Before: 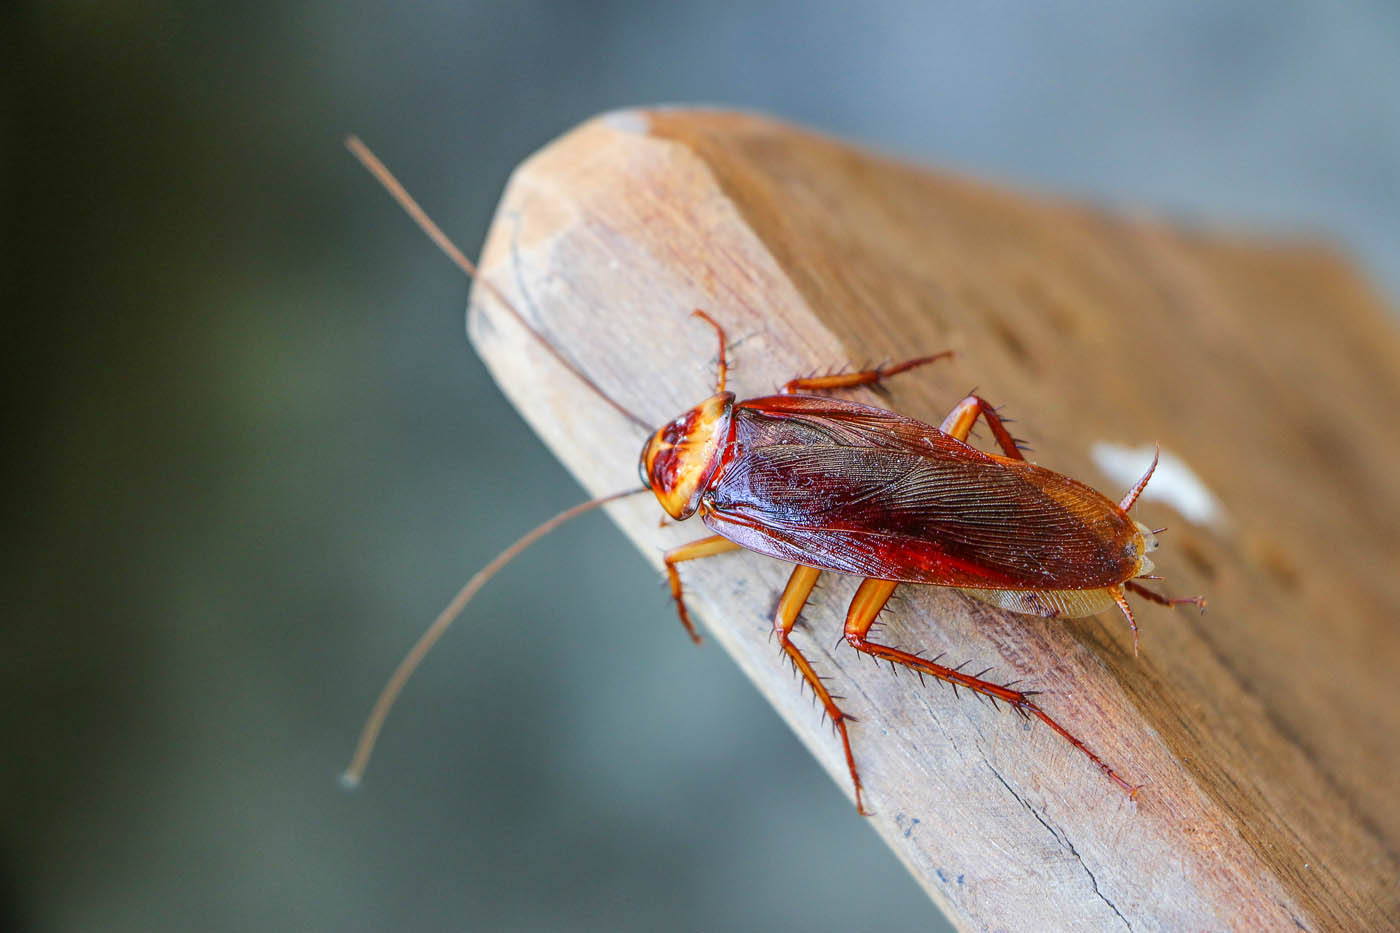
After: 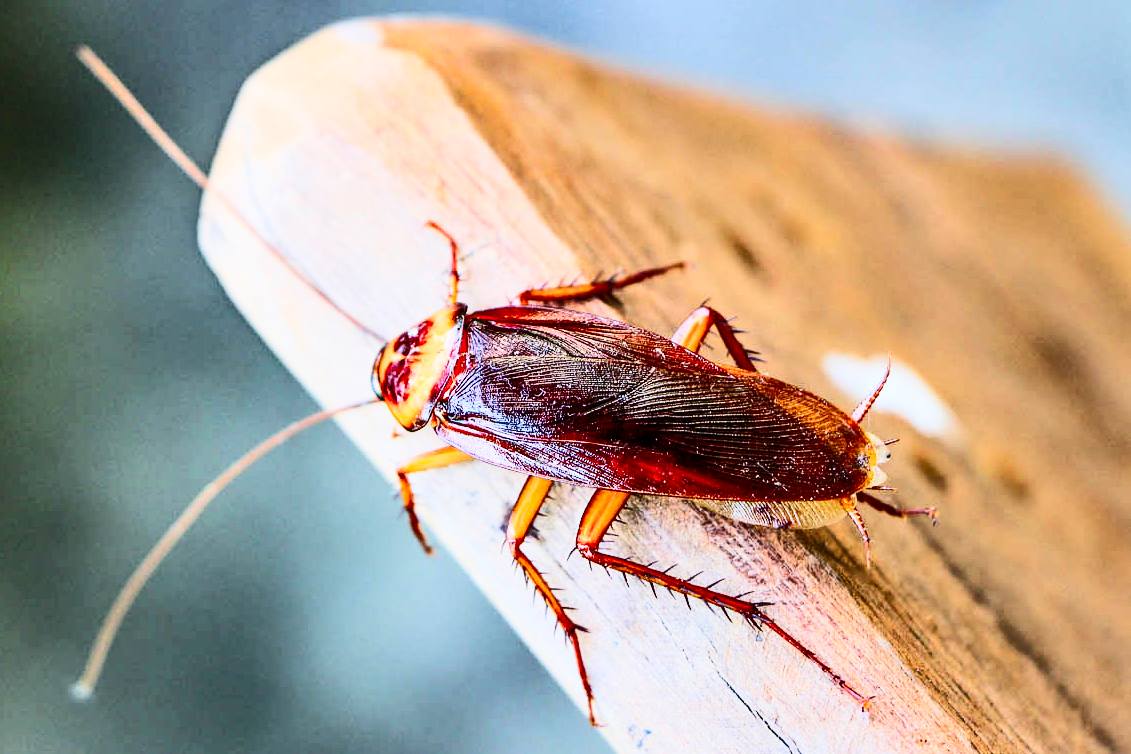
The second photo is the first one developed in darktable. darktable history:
white balance: red 1.004, blue 1.024
crop: left 19.159%, top 9.58%, bottom 9.58%
contrast brightness saturation: contrast 0.4, brightness 0.05, saturation 0.25
exposure: exposure 0.6 EV, compensate highlight preservation false
shadows and highlights: low approximation 0.01, soften with gaussian
filmic rgb: black relative exposure -5 EV, hardness 2.88, contrast 1.3, highlights saturation mix -30%
